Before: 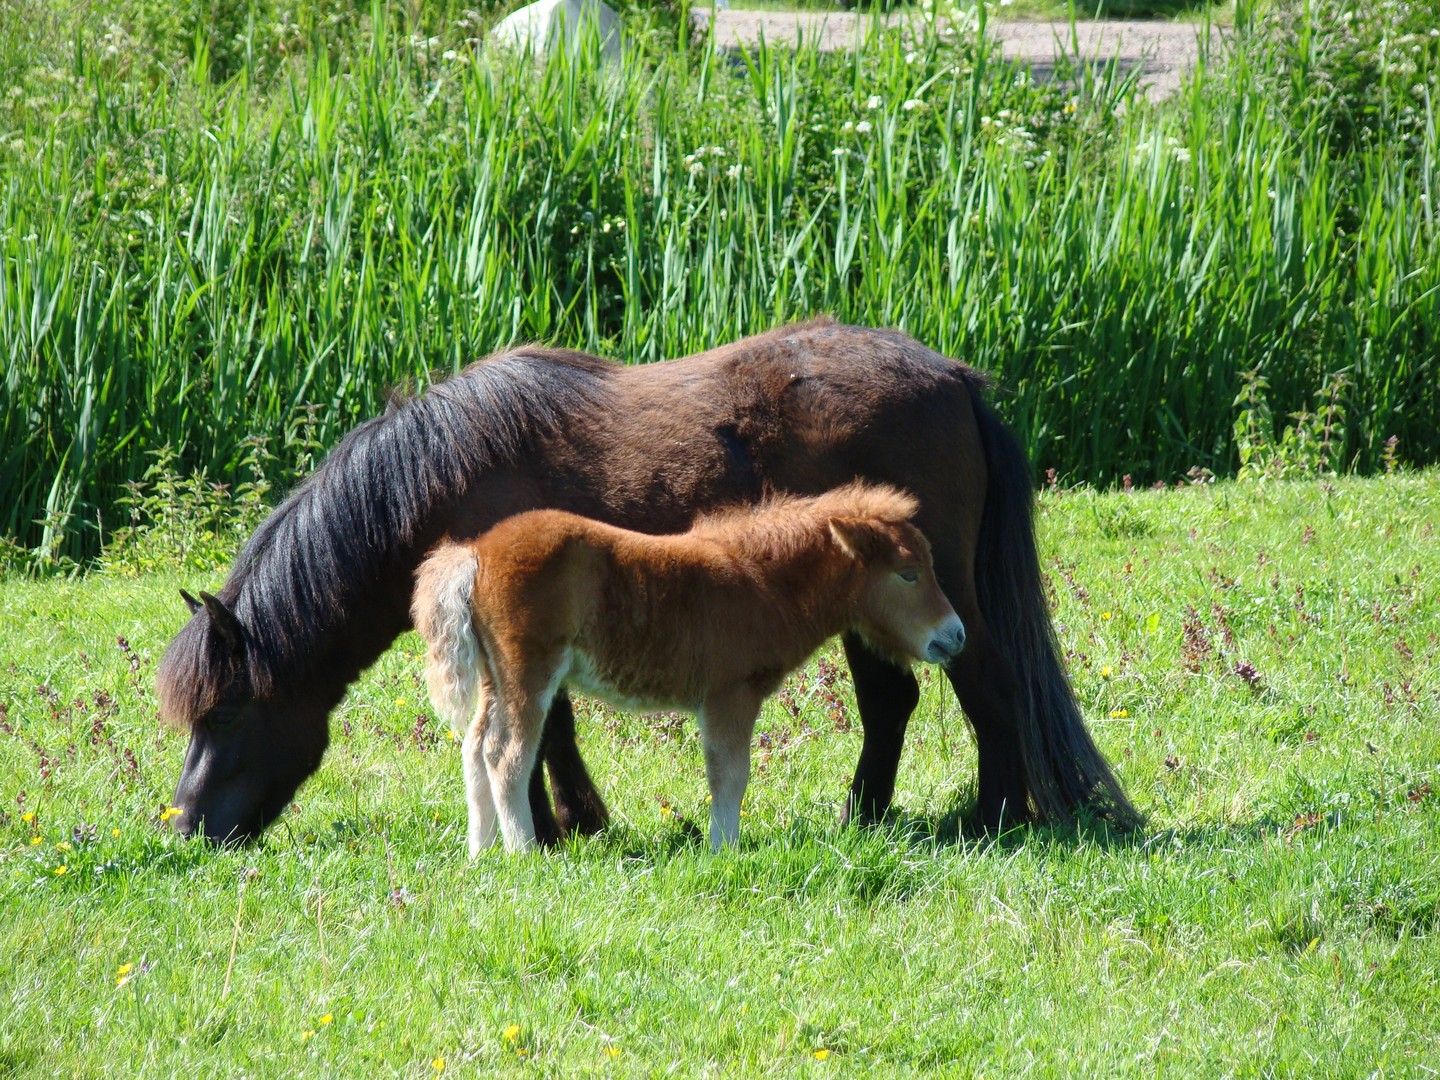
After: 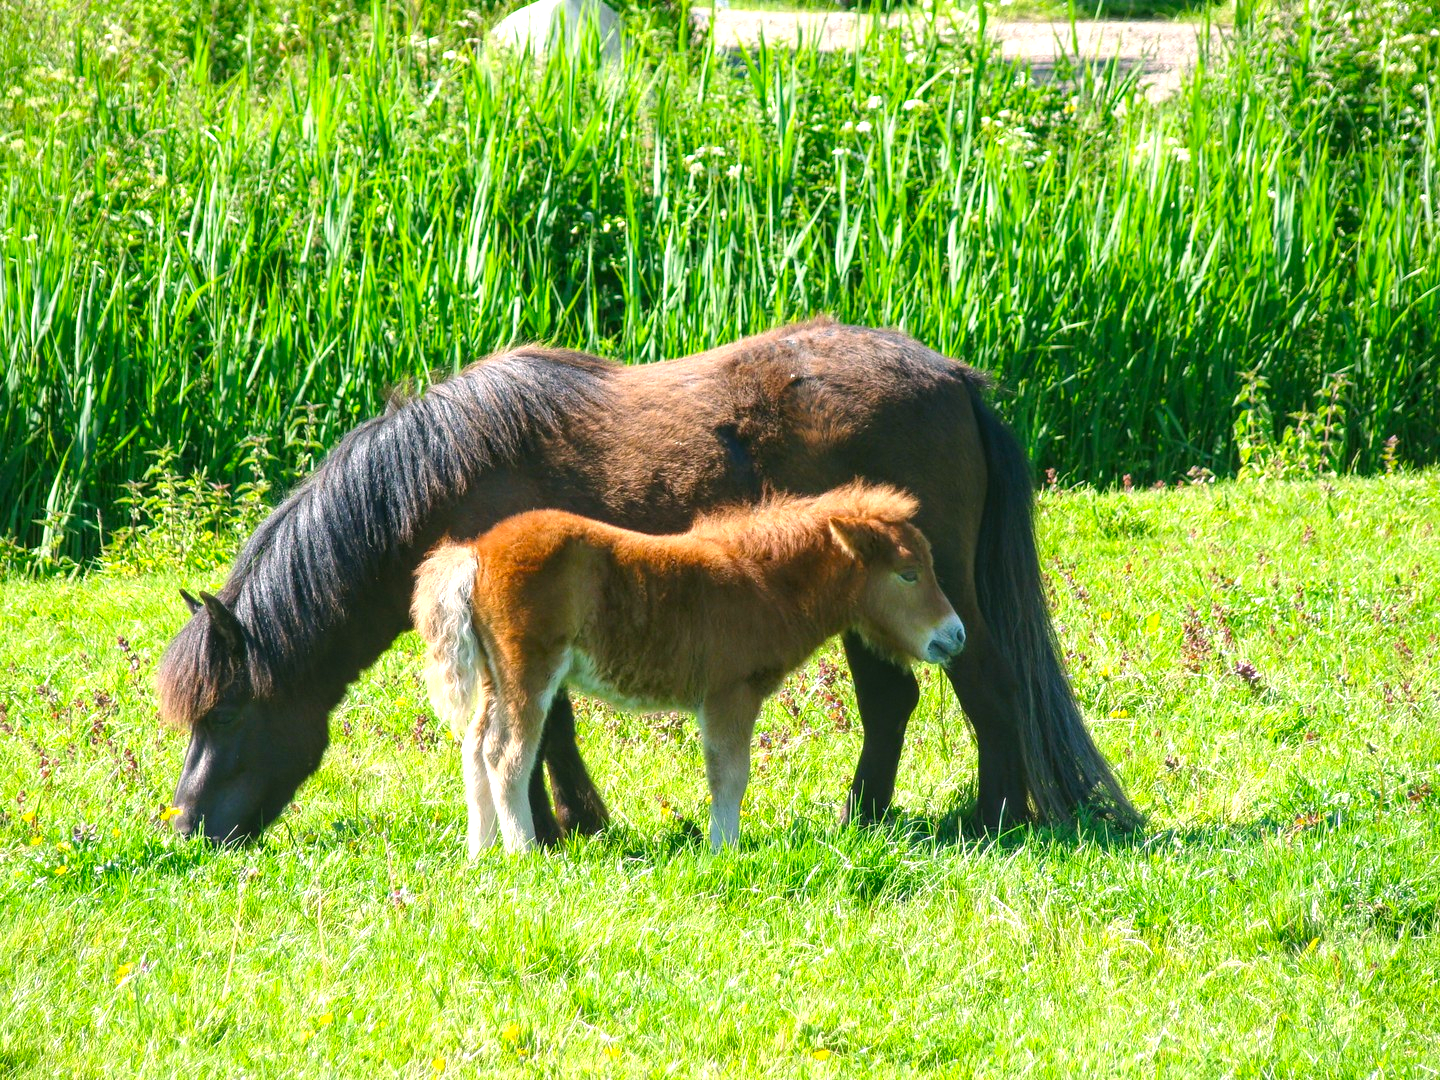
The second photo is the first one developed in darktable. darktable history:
color contrast: green-magenta contrast 1.2, blue-yellow contrast 1.2
local contrast: detail 110%
color correction: highlights a* 4.02, highlights b* 4.98, shadows a* -7.55, shadows b* 4.98
exposure: black level correction 0, exposure 0.7 EV, compensate highlight preservation false
